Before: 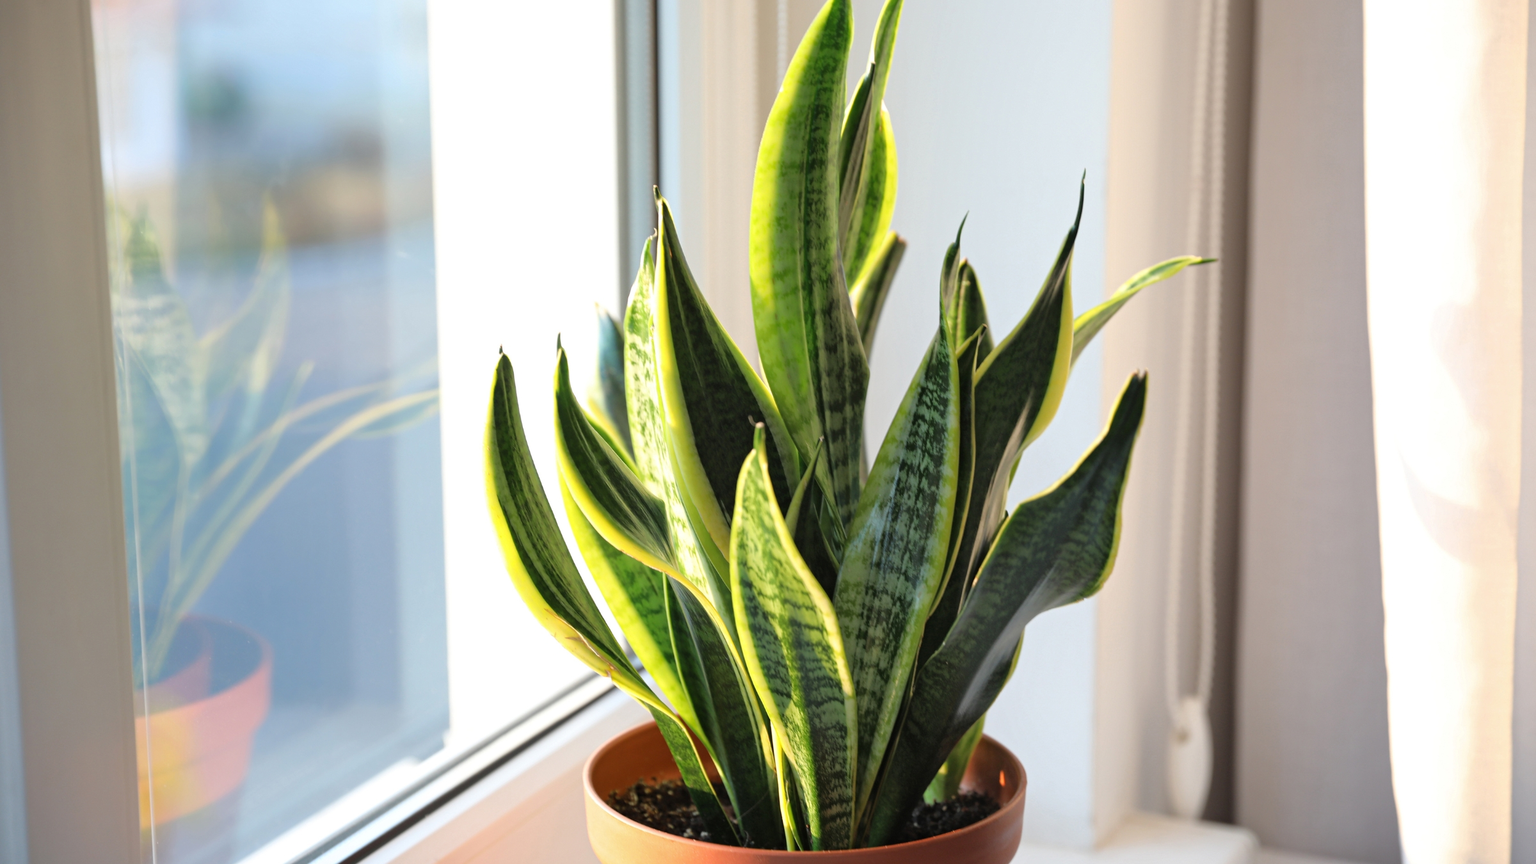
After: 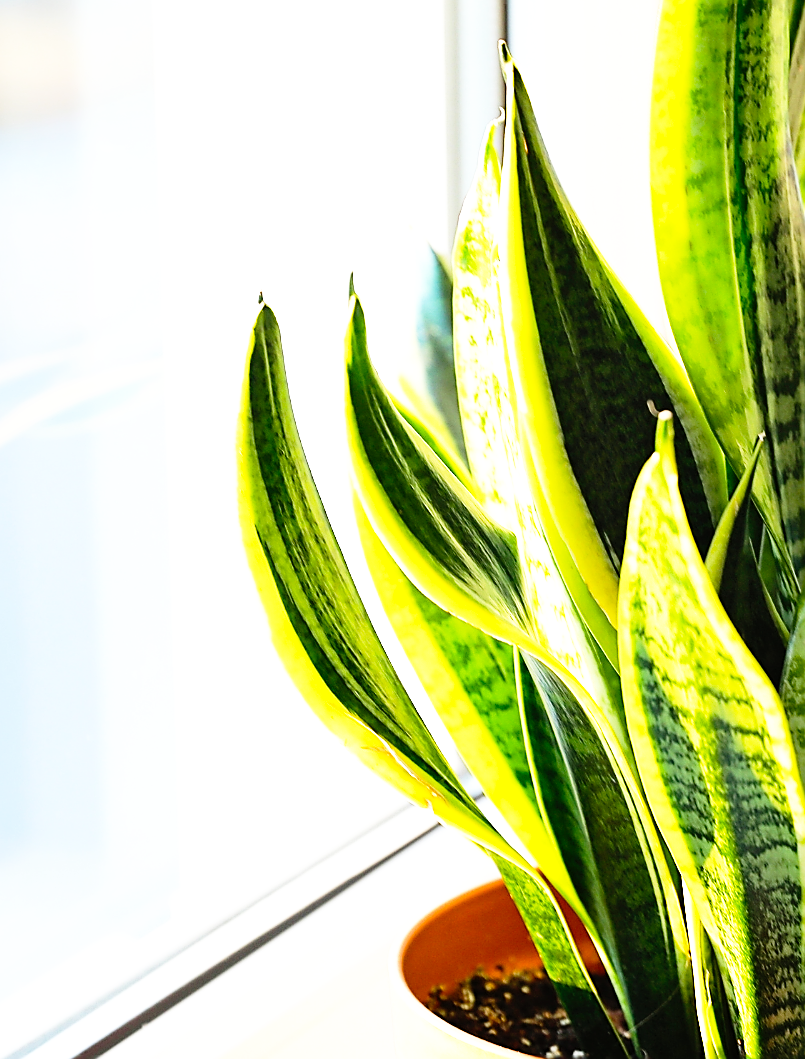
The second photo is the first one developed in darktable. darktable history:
tone equalizer: -8 EV -0.417 EV, -7 EV -0.389 EV, -6 EV -0.333 EV, -5 EV -0.222 EV, -3 EV 0.222 EV, -2 EV 0.333 EV, -1 EV 0.389 EV, +0 EV 0.417 EV, edges refinement/feathering 500, mask exposure compensation -1.57 EV, preserve details no
base curve: curves: ch0 [(0, 0) (0.012, 0.01) (0.073, 0.168) (0.31, 0.711) (0.645, 0.957) (1, 1)], preserve colors none
color balance rgb: perceptual saturation grading › global saturation 20%, global vibrance 20%
crop and rotate: left 21.77%, top 18.528%, right 44.676%, bottom 2.997%
exposure: black level correction 0, exposure 0.2 EV, compensate exposure bias true, compensate highlight preservation false
sharpen: radius 1.4, amount 1.25, threshold 0.7
